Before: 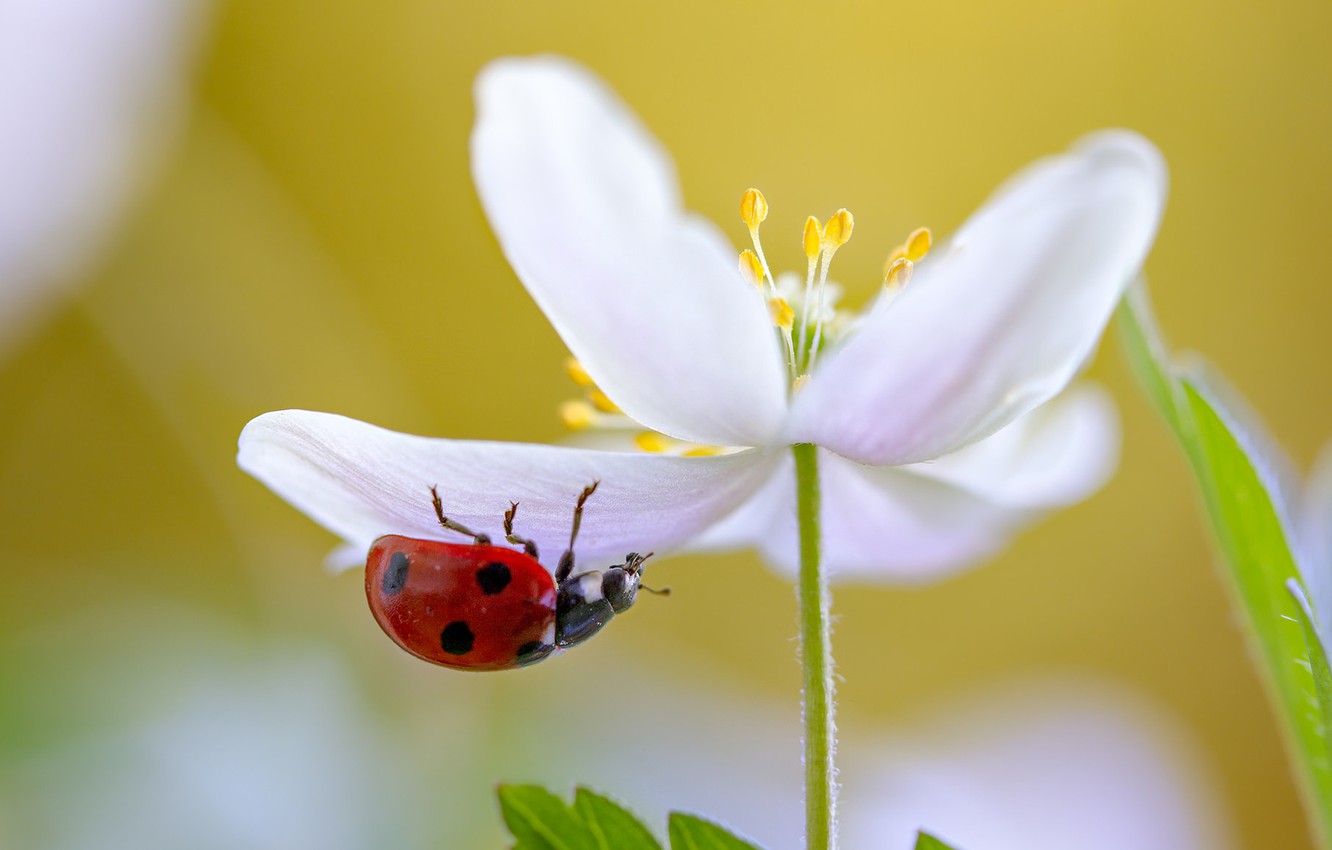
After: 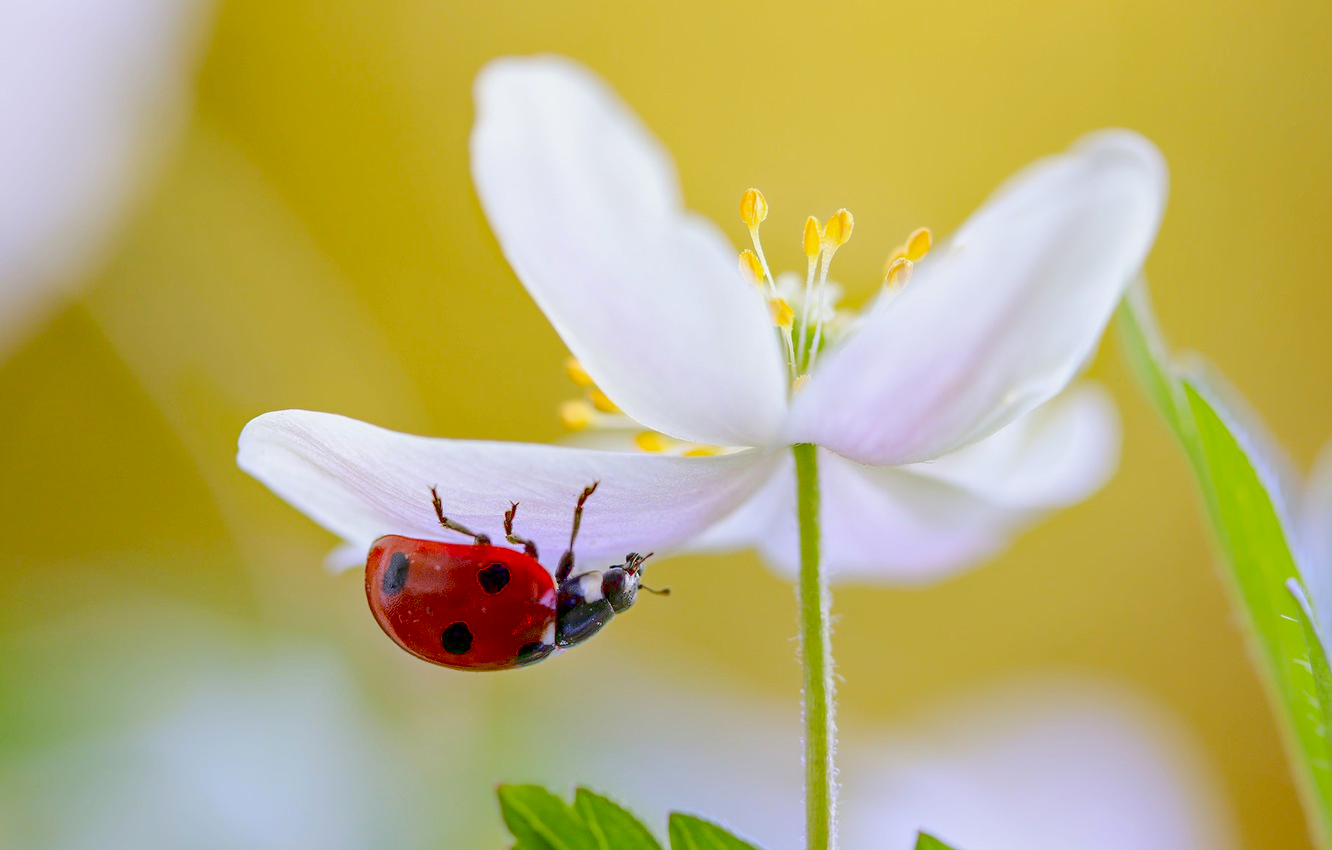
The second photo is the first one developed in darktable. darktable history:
tone curve: curves: ch0 [(0, 0) (0.003, 0.068) (0.011, 0.079) (0.025, 0.092) (0.044, 0.107) (0.069, 0.121) (0.1, 0.134) (0.136, 0.16) (0.177, 0.198) (0.224, 0.242) (0.277, 0.312) (0.335, 0.384) (0.399, 0.461) (0.468, 0.539) (0.543, 0.622) (0.623, 0.691) (0.709, 0.763) (0.801, 0.833) (0.898, 0.909) (1, 1)], color space Lab, linked channels, preserve colors none
exposure: black level correction 0.009, exposure -0.166 EV, compensate highlight preservation false
